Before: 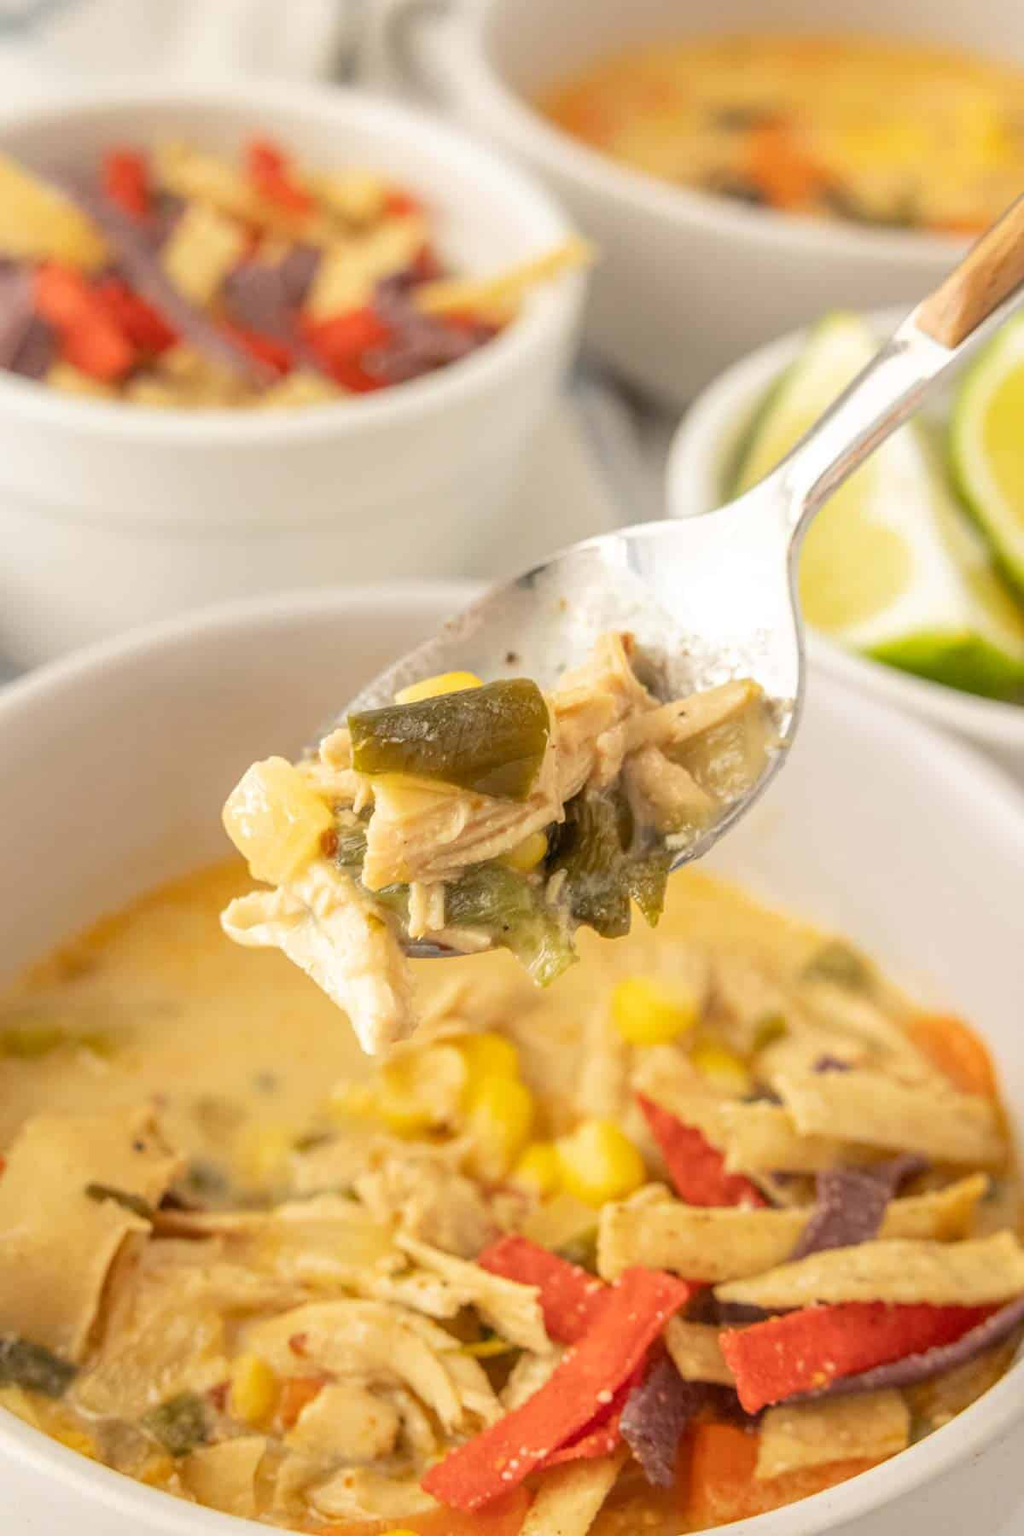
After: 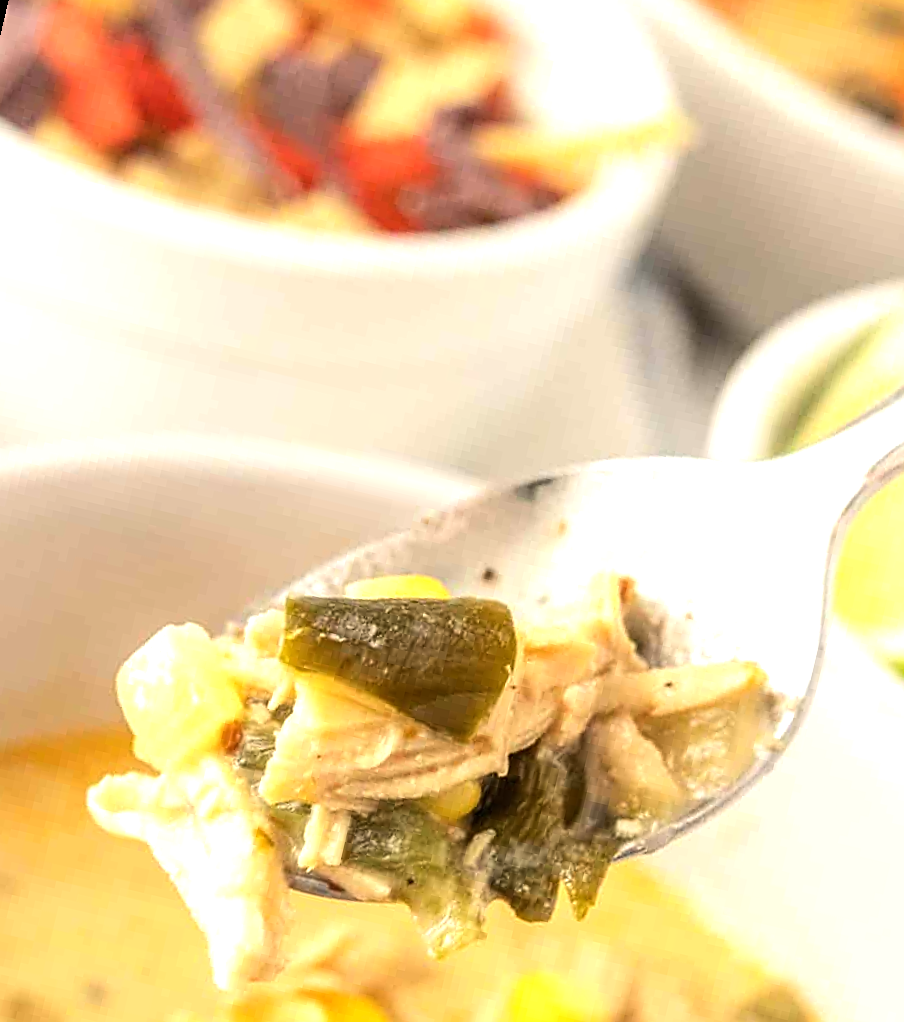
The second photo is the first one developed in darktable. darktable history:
crop: left 20.932%, top 15.471%, right 21.848%, bottom 34.081%
tone equalizer: -8 EV -0.75 EV, -7 EV -0.7 EV, -6 EV -0.6 EV, -5 EV -0.4 EV, -3 EV 0.4 EV, -2 EV 0.6 EV, -1 EV 0.7 EV, +0 EV 0.75 EV, edges refinement/feathering 500, mask exposure compensation -1.57 EV, preserve details no
rotate and perspective: rotation 13.27°, automatic cropping off
sharpen: on, module defaults
